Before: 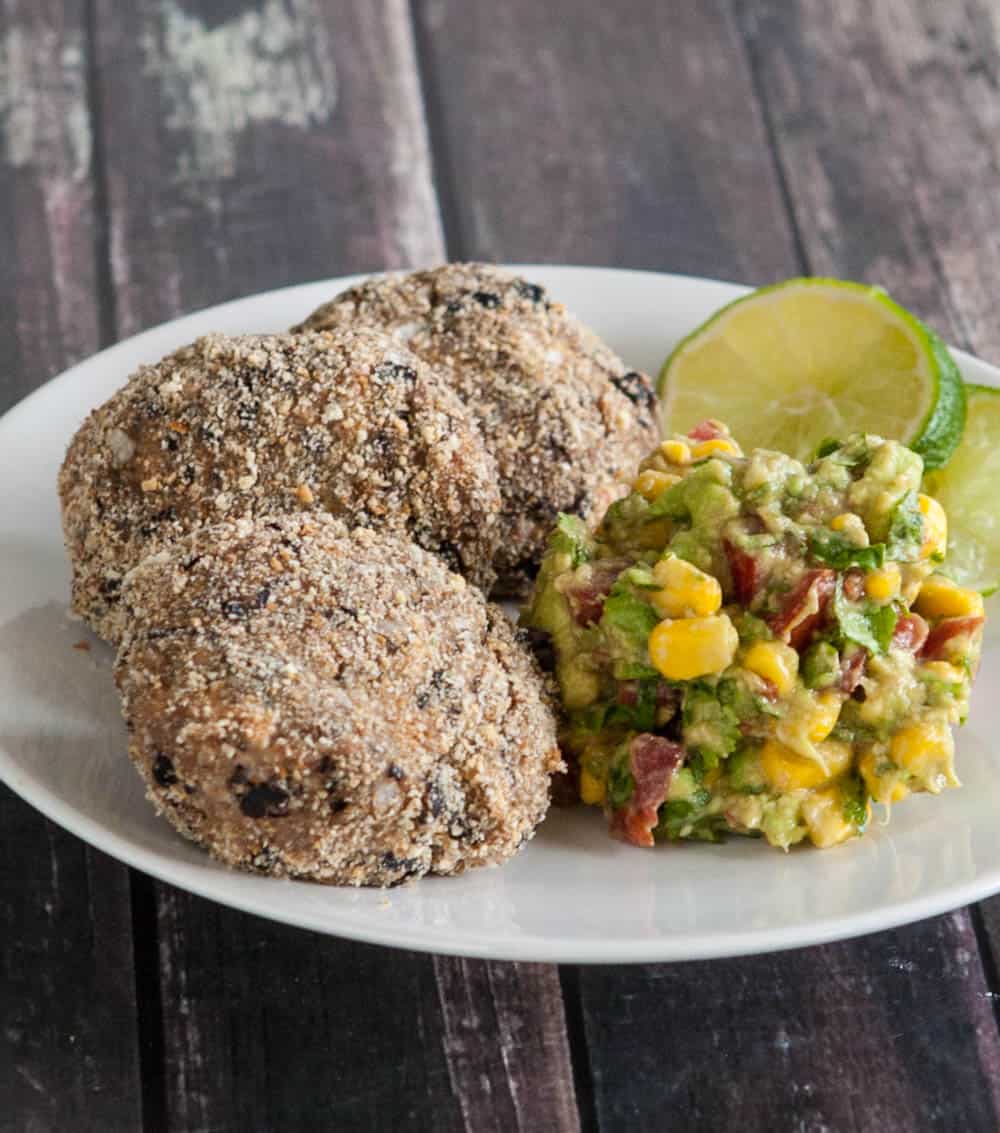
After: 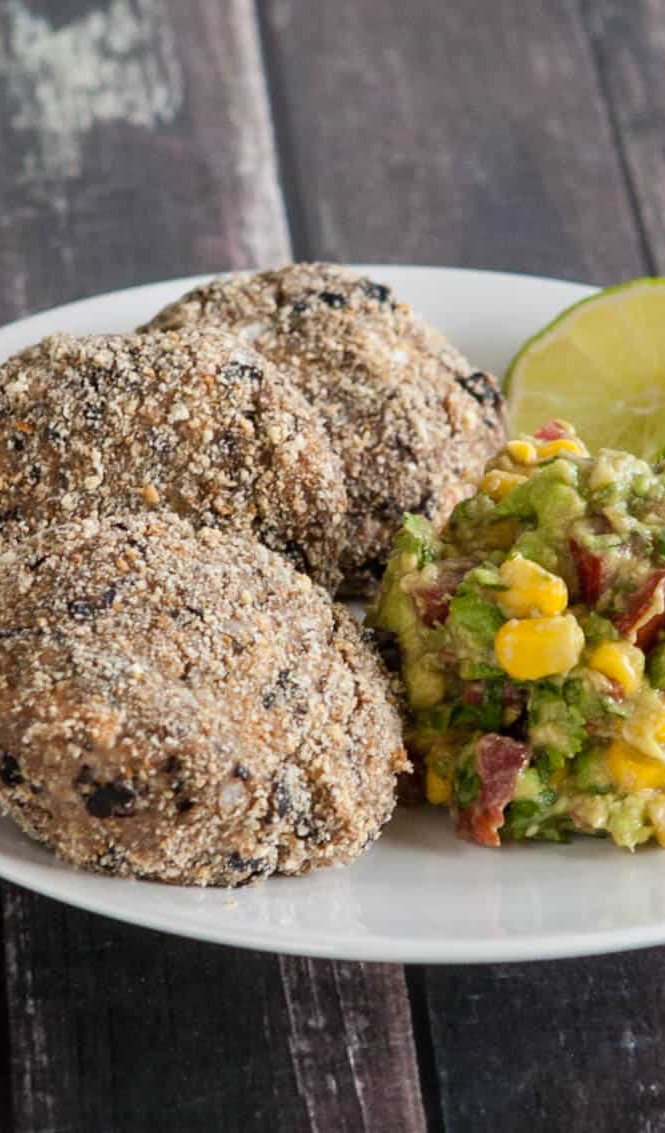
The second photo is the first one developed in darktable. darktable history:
crop and rotate: left 15.487%, right 17.914%
